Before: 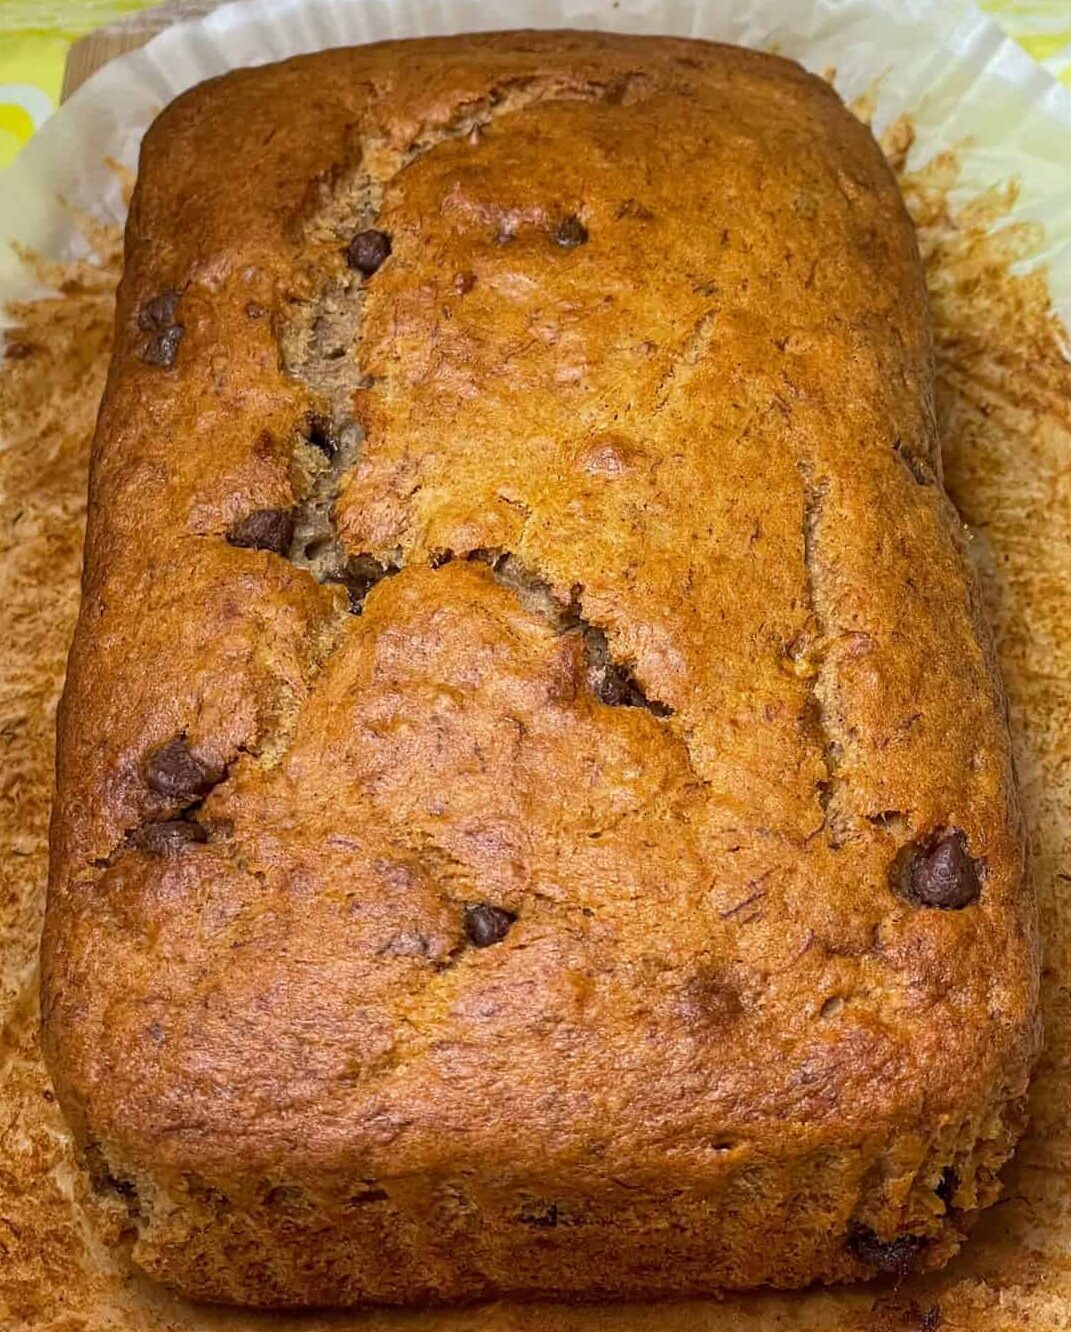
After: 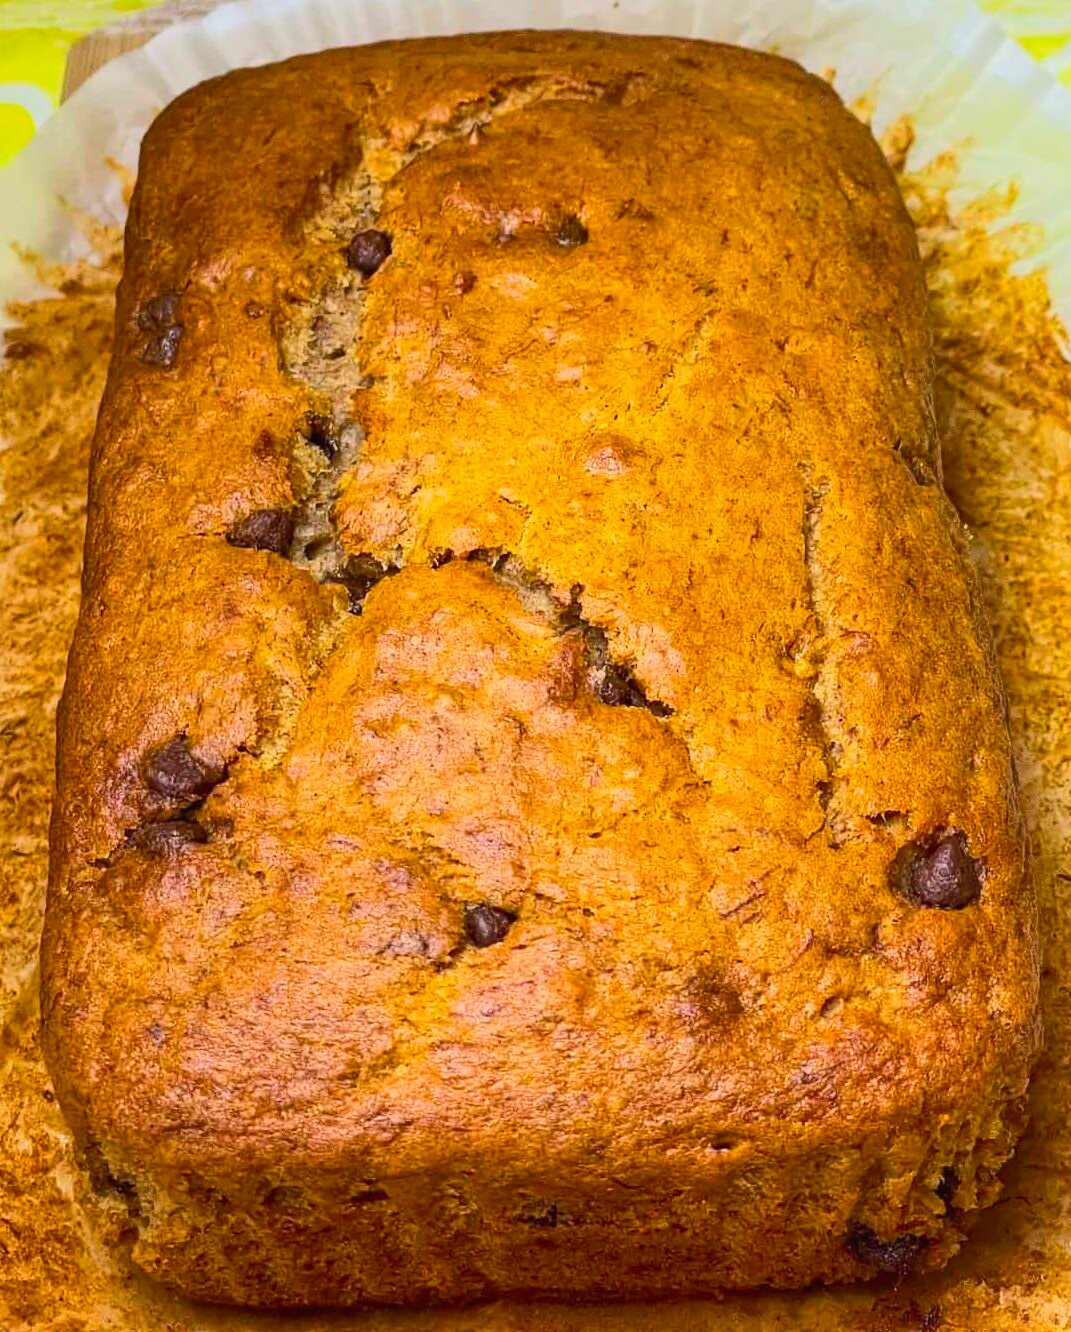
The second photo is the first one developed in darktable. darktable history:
tone curve: curves: ch0 [(0, 0.014) (0.036, 0.047) (0.15, 0.156) (0.27, 0.258) (0.511, 0.506) (0.761, 0.741) (1, 0.919)]; ch1 [(0, 0) (0.179, 0.173) (0.322, 0.32) (0.429, 0.431) (0.502, 0.5) (0.519, 0.522) (0.562, 0.575) (0.631, 0.65) (0.72, 0.692) (1, 1)]; ch2 [(0, 0) (0.29, 0.295) (0.404, 0.436) (0.497, 0.498) (0.533, 0.556) (0.599, 0.607) (0.696, 0.707) (1, 1)]
color balance rgb: shadows lift › luminance 0.98%, shadows lift › chroma 0.211%, shadows lift › hue 18.24°, perceptual saturation grading › global saturation 25.768%
contrast brightness saturation: contrast 0.2, brightness 0.142, saturation 0.139
